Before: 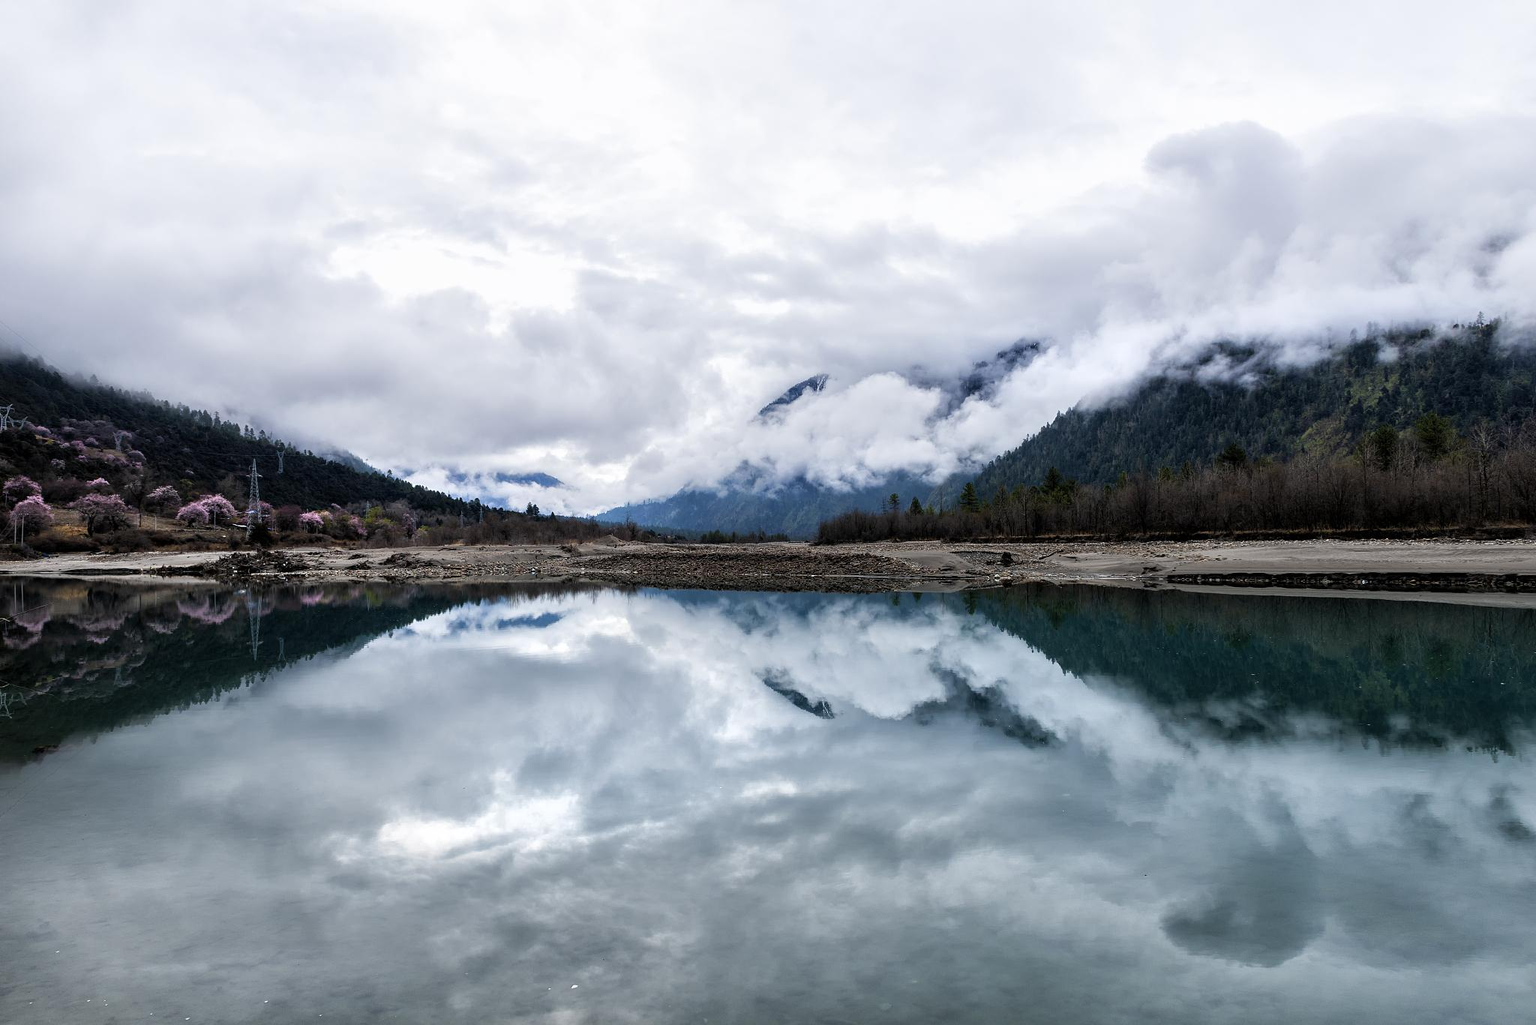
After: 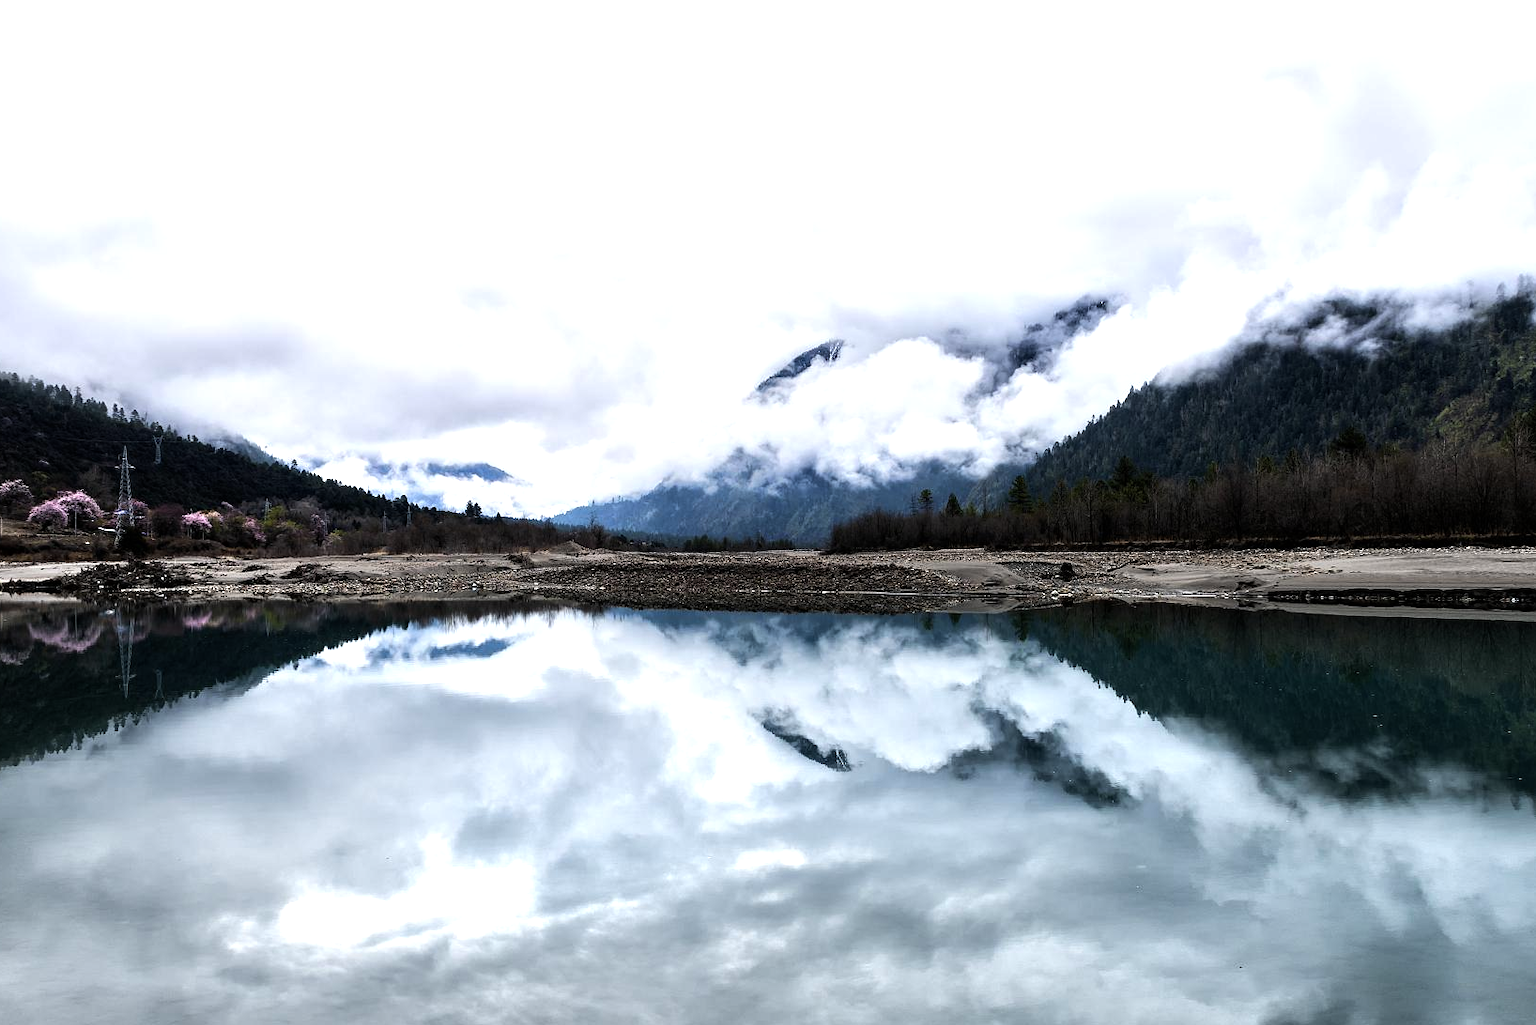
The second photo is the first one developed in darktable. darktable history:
crop and rotate: left 10.071%, top 10.071%, right 10.02%, bottom 10.02%
tone equalizer: -8 EV -0.75 EV, -7 EV -0.7 EV, -6 EV -0.6 EV, -5 EV -0.4 EV, -3 EV 0.4 EV, -2 EV 0.6 EV, -1 EV 0.7 EV, +0 EV 0.75 EV, edges refinement/feathering 500, mask exposure compensation -1.57 EV, preserve details no
